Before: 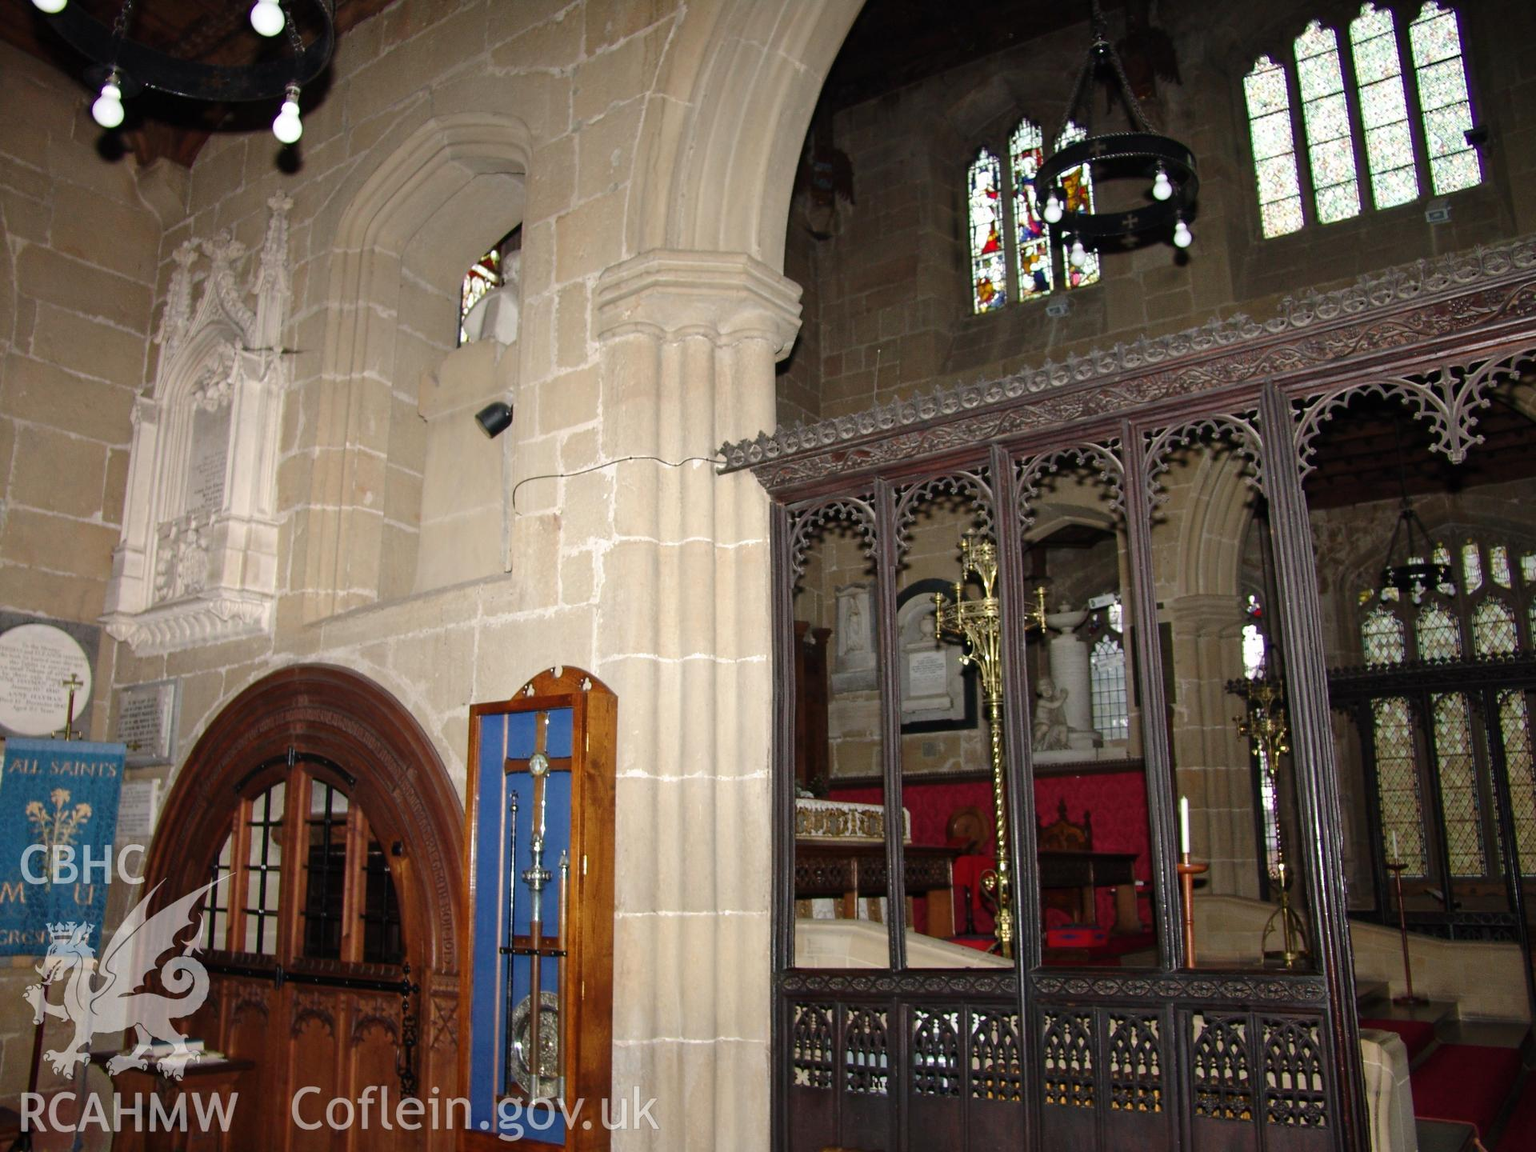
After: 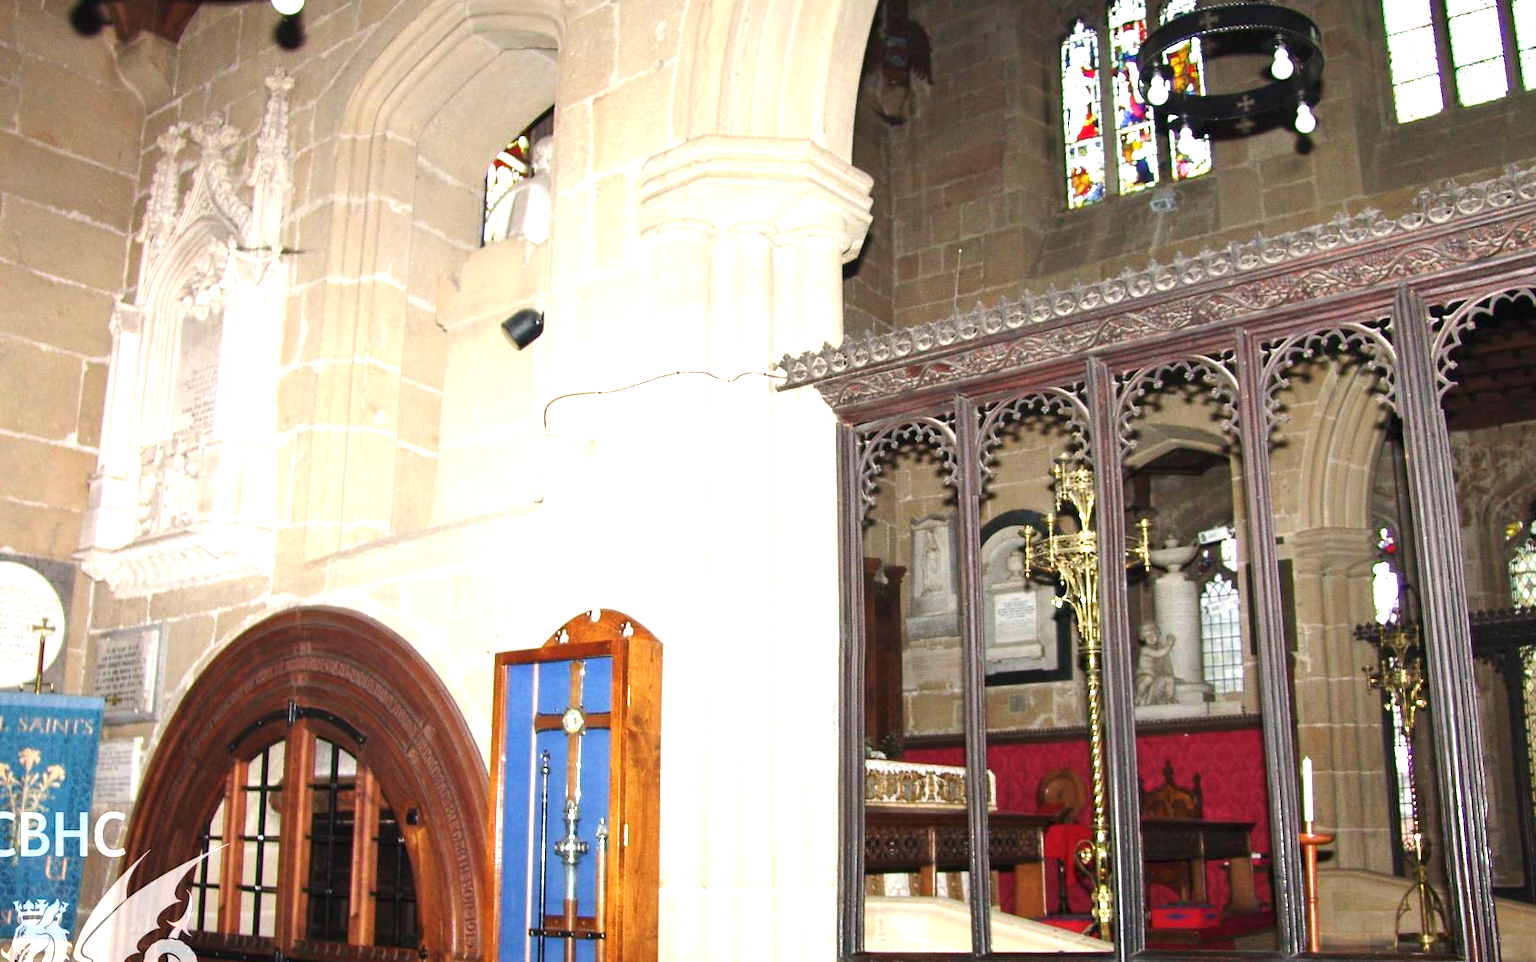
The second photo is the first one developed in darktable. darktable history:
exposure: black level correction 0, exposure 1.478 EV, compensate exposure bias true, compensate highlight preservation false
crop and rotate: left 2.28%, top 11.323%, right 9.719%, bottom 15.197%
